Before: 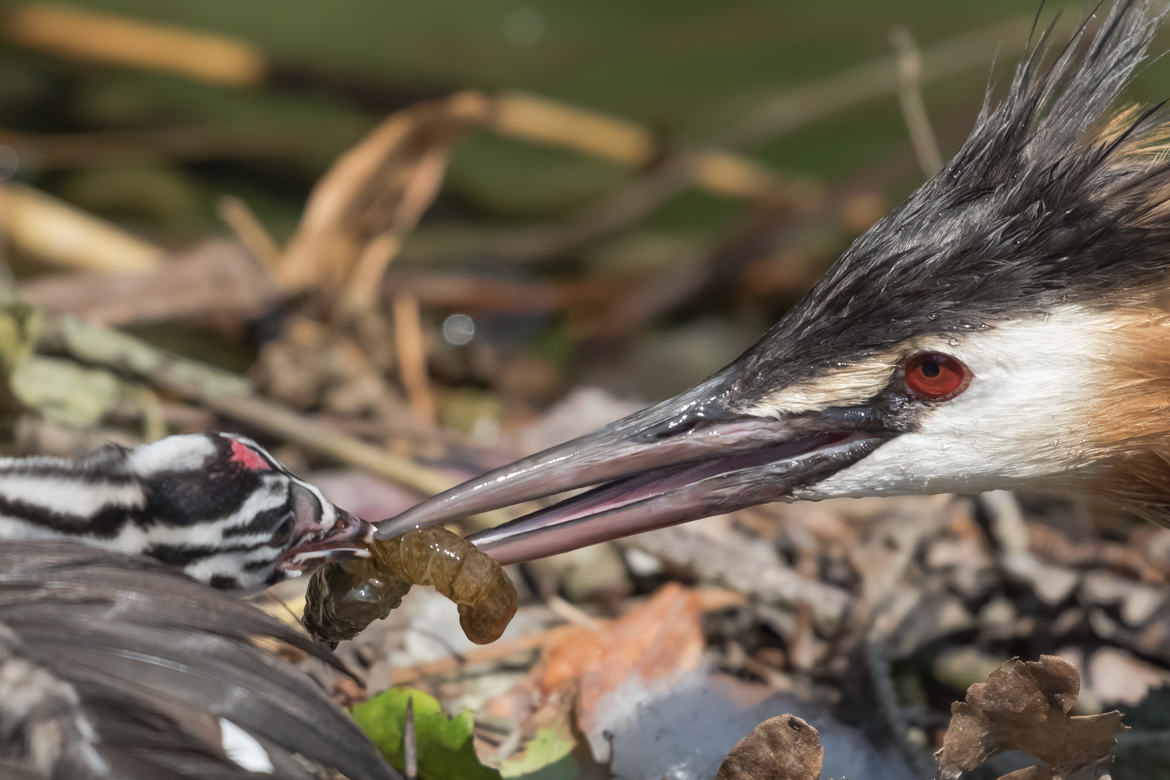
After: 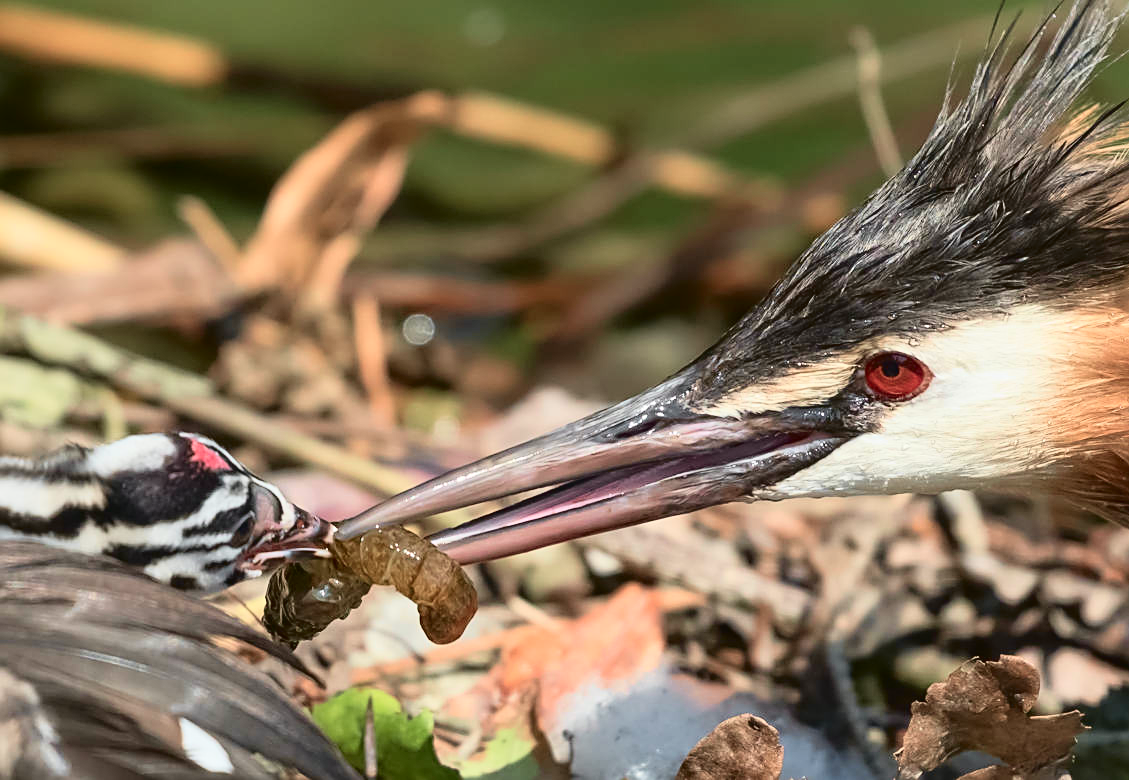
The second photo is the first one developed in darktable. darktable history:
sharpen: on, module defaults
tone curve: curves: ch0 [(0.003, 0.032) (0.037, 0.037) (0.142, 0.117) (0.279, 0.311) (0.405, 0.49) (0.526, 0.651) (0.722, 0.857) (0.875, 0.946) (1, 0.98)]; ch1 [(0, 0) (0.305, 0.325) (0.453, 0.437) (0.482, 0.474) (0.501, 0.498) (0.515, 0.523) (0.559, 0.591) (0.6, 0.643) (0.656, 0.707) (1, 1)]; ch2 [(0, 0) (0.323, 0.277) (0.424, 0.396) (0.479, 0.484) (0.499, 0.502) (0.515, 0.537) (0.573, 0.602) (0.653, 0.675) (0.75, 0.756) (1, 1)], color space Lab, independent channels, preserve colors none
crop and rotate: left 3.488%
